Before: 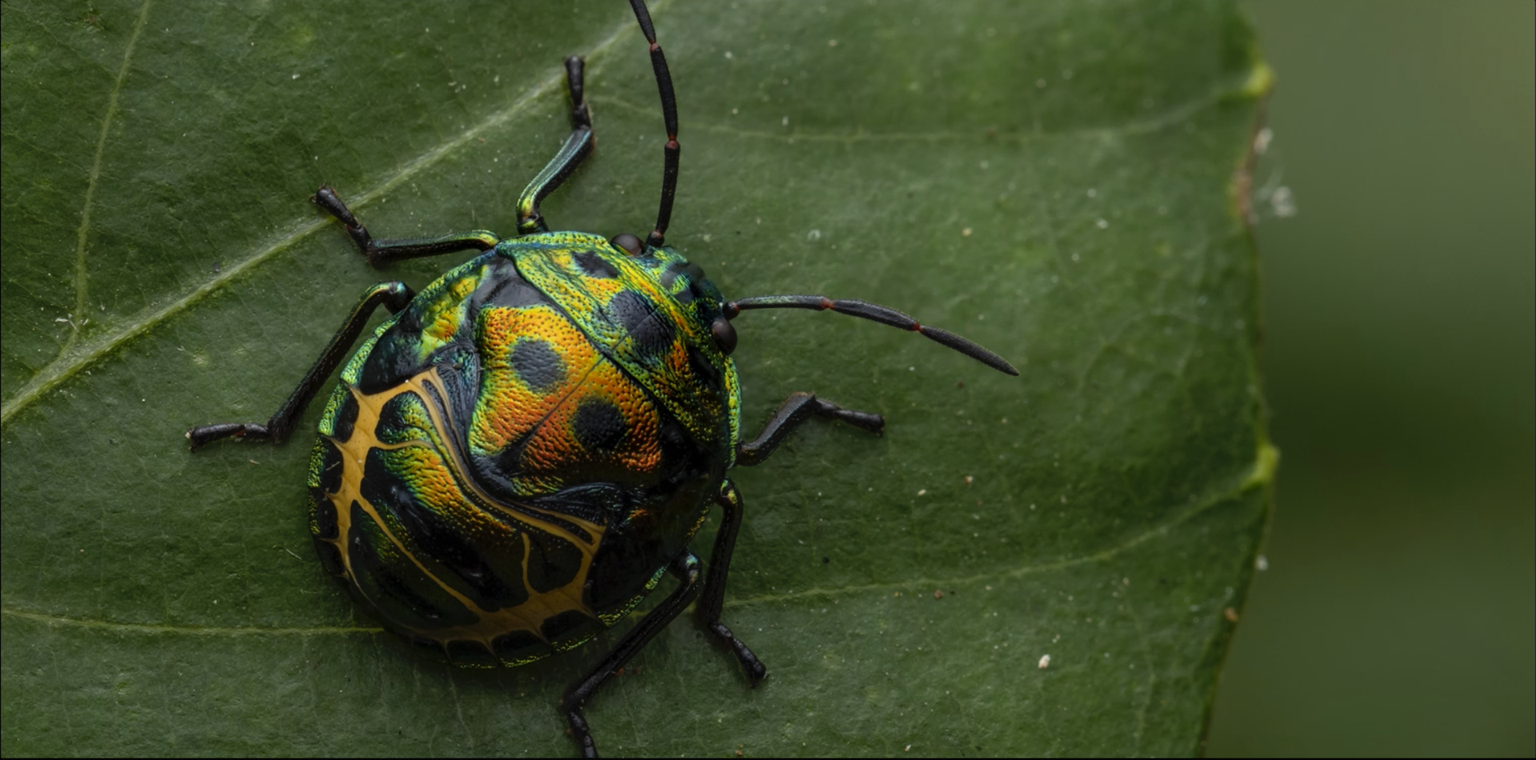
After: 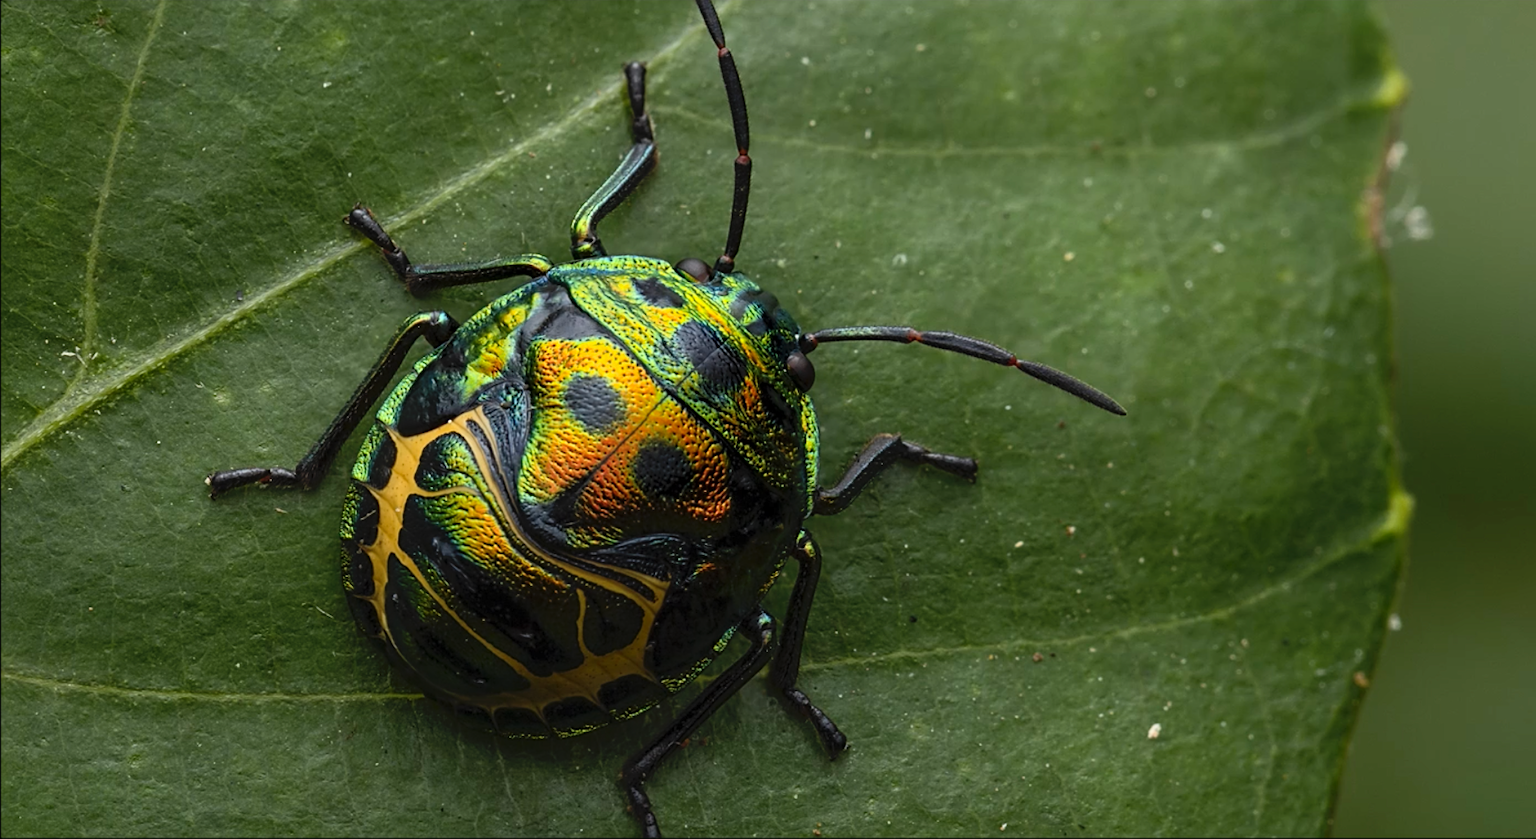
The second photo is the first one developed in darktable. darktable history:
contrast brightness saturation: contrast 0.2, brightness 0.16, saturation 0.22
sharpen: on, module defaults
crop: right 9.509%, bottom 0.031%
